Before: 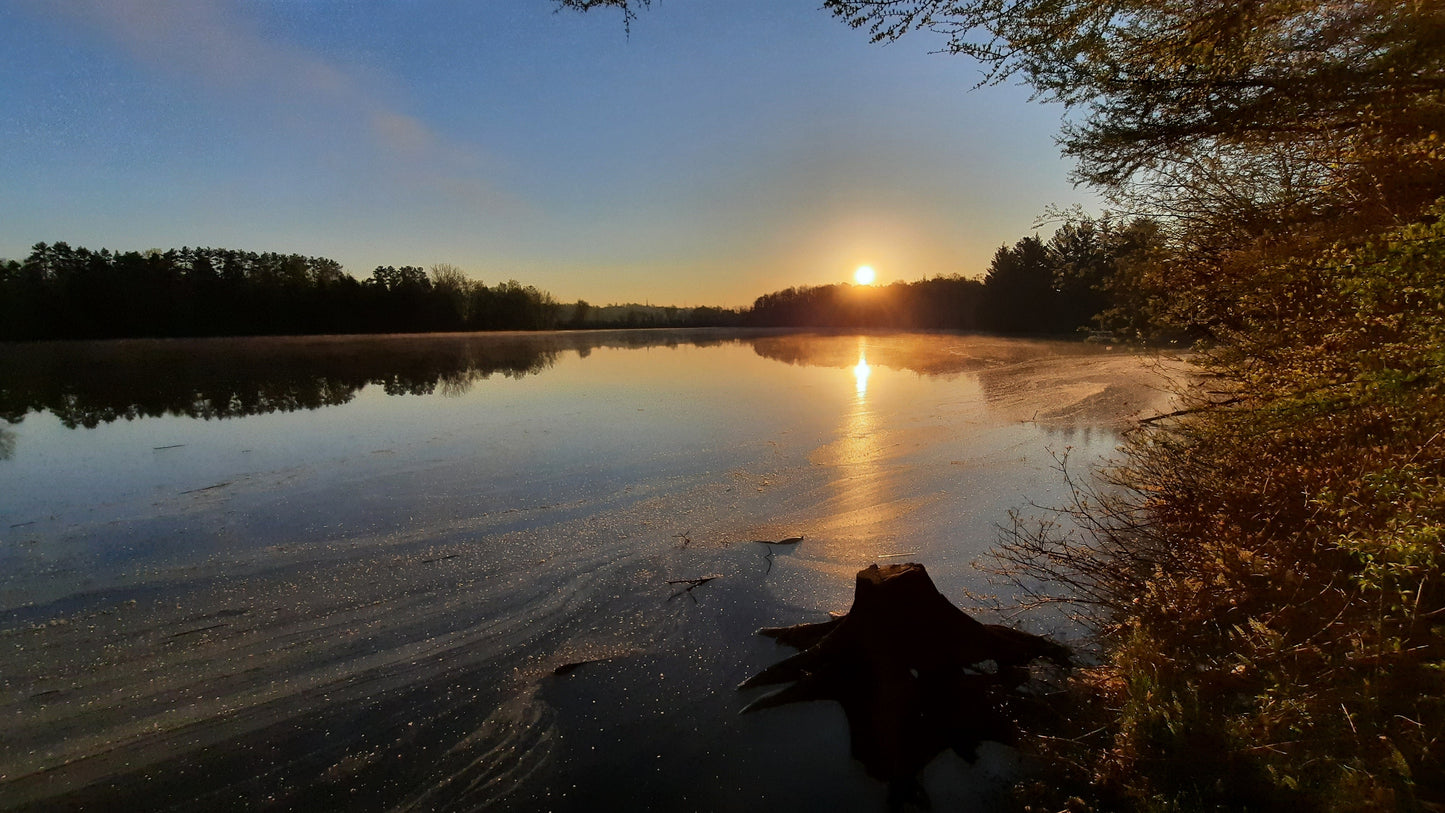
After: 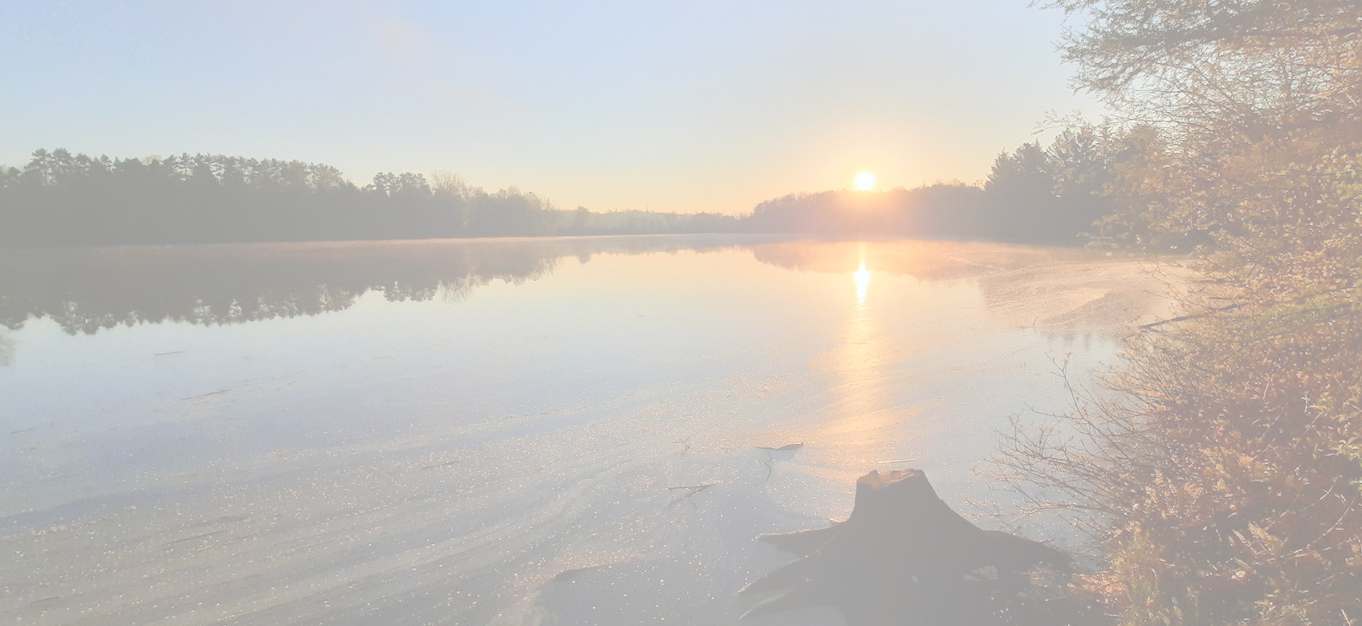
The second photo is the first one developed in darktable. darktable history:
crop and rotate: angle 0.03°, top 11.643%, right 5.651%, bottom 11.189%
bloom: size 85%, threshold 5%, strength 85%
color correction: saturation 0.5
